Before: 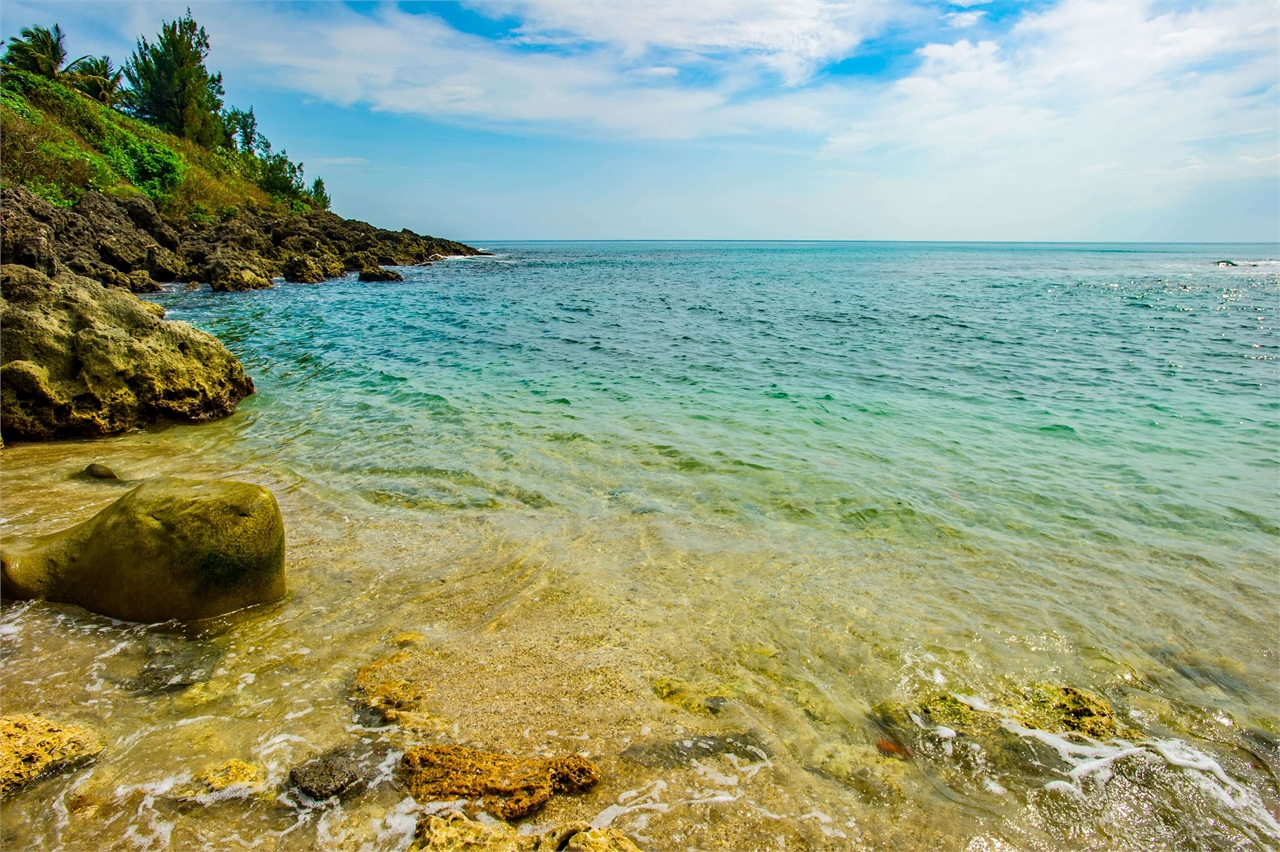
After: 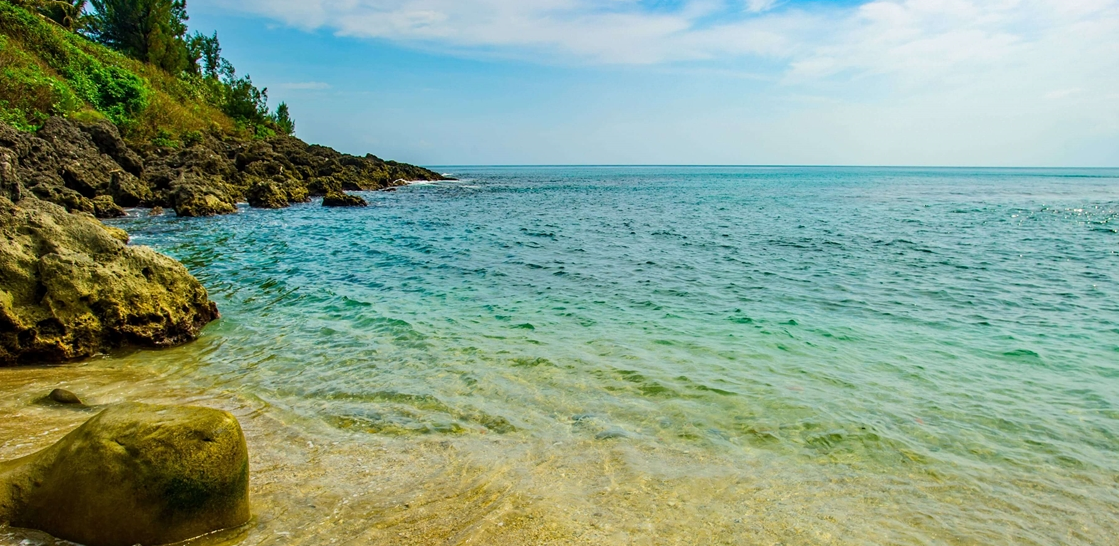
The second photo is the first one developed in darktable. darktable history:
crop: left 2.887%, top 8.877%, right 9.664%, bottom 27.006%
